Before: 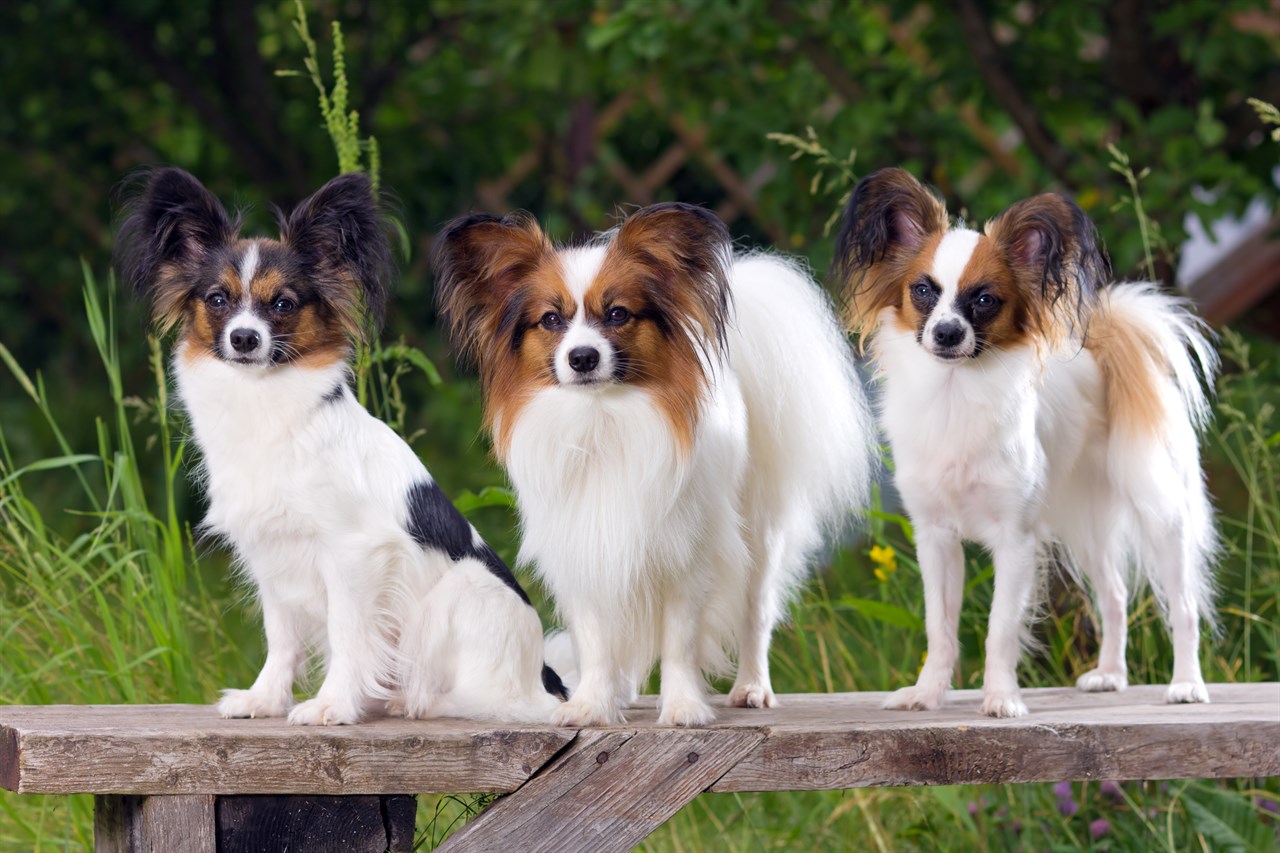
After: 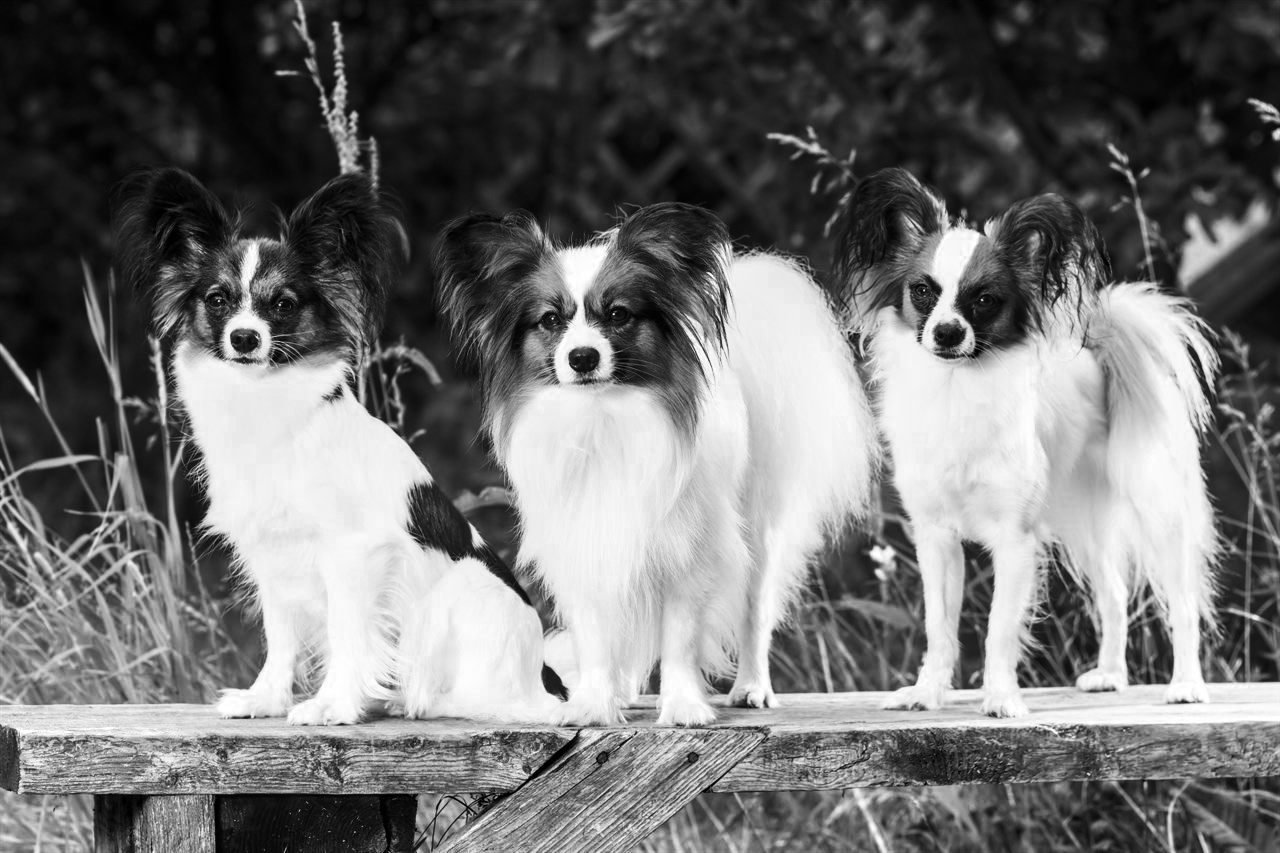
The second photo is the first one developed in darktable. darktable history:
color zones: curves: ch0 [(0.002, 0.593) (0.143, 0.417) (0.285, 0.541) (0.455, 0.289) (0.608, 0.327) (0.727, 0.283) (0.869, 0.571) (1, 0.603)]; ch1 [(0, 0) (0.143, 0) (0.286, 0) (0.429, 0) (0.571, 0) (0.714, 0) (0.857, 0)]
local contrast: on, module defaults
contrast brightness saturation: contrast 0.406, brightness 0.049, saturation 0.246
